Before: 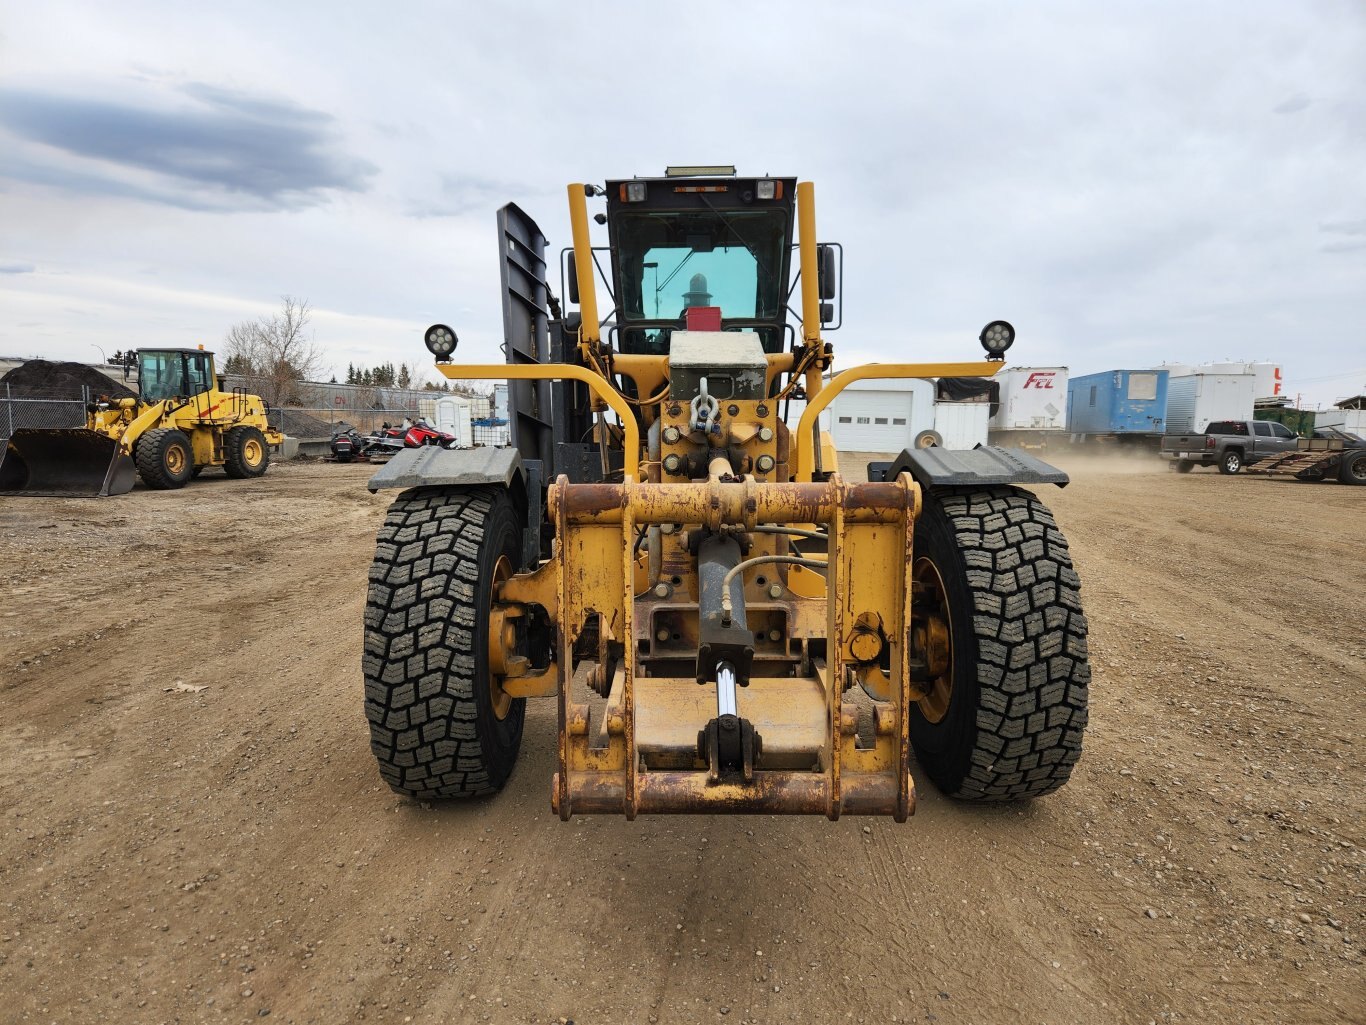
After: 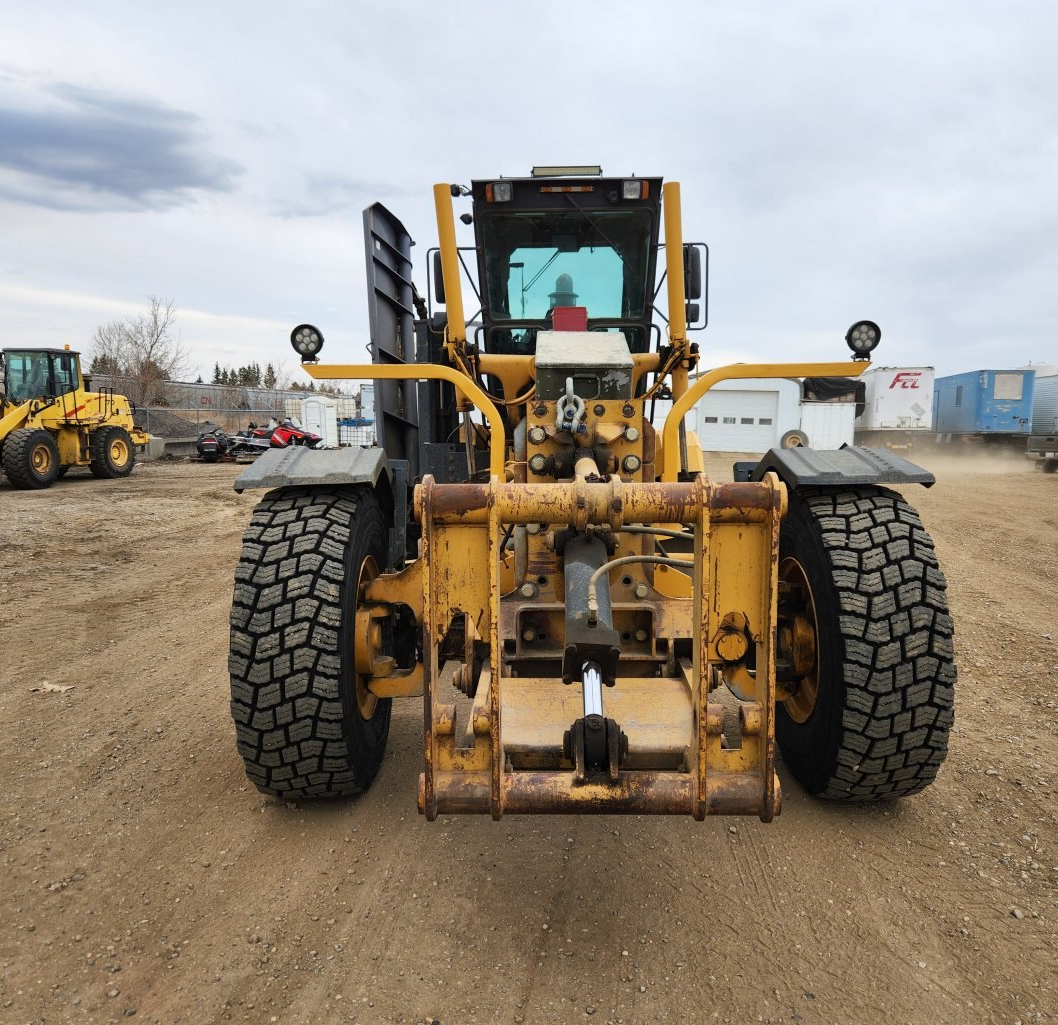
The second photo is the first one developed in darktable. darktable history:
tone equalizer: on, module defaults
crop: left 9.88%, right 12.664%
